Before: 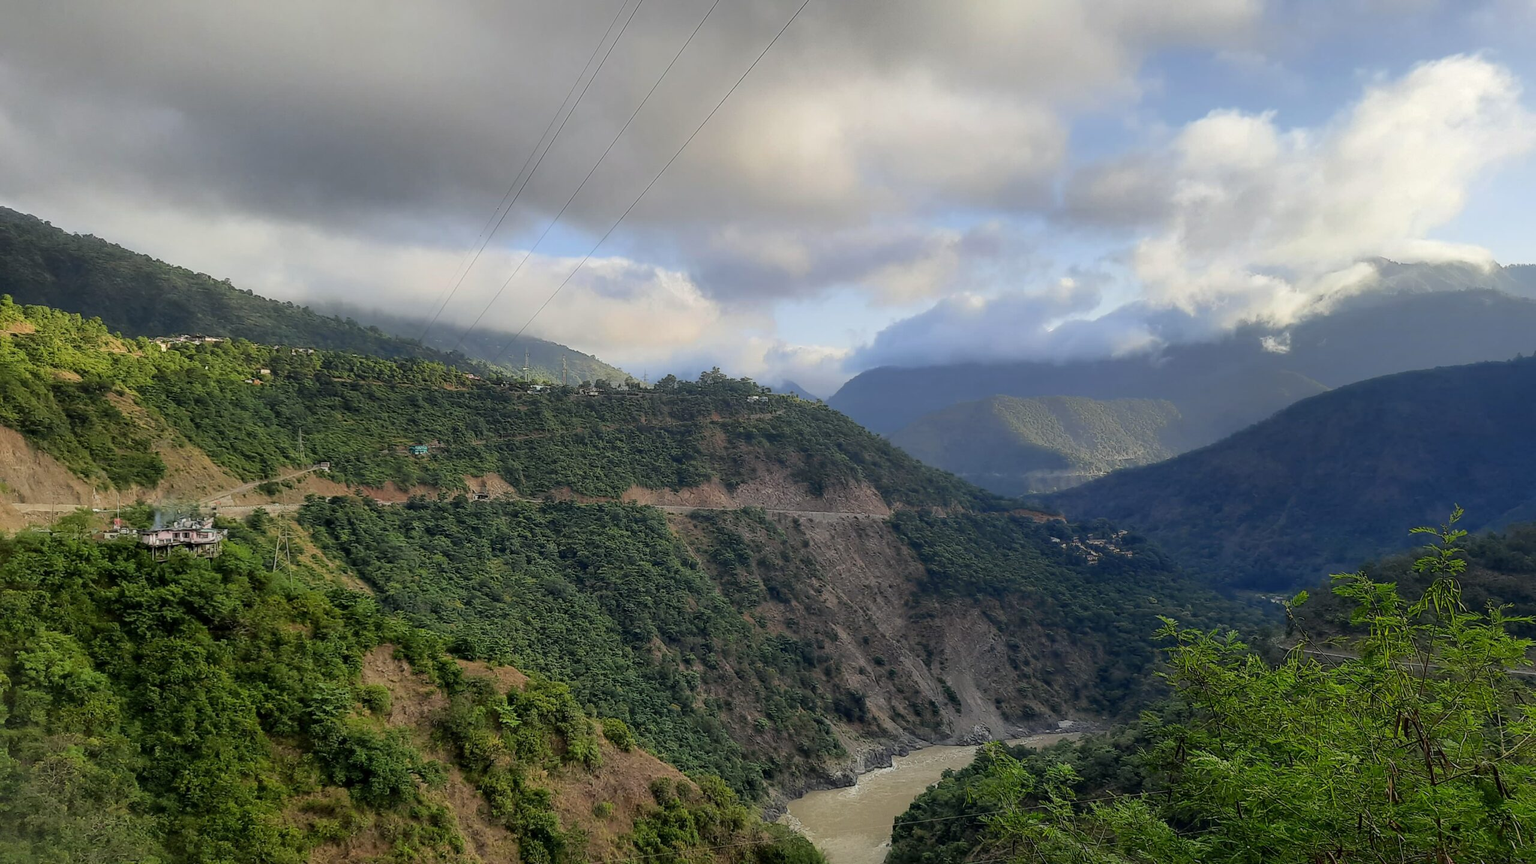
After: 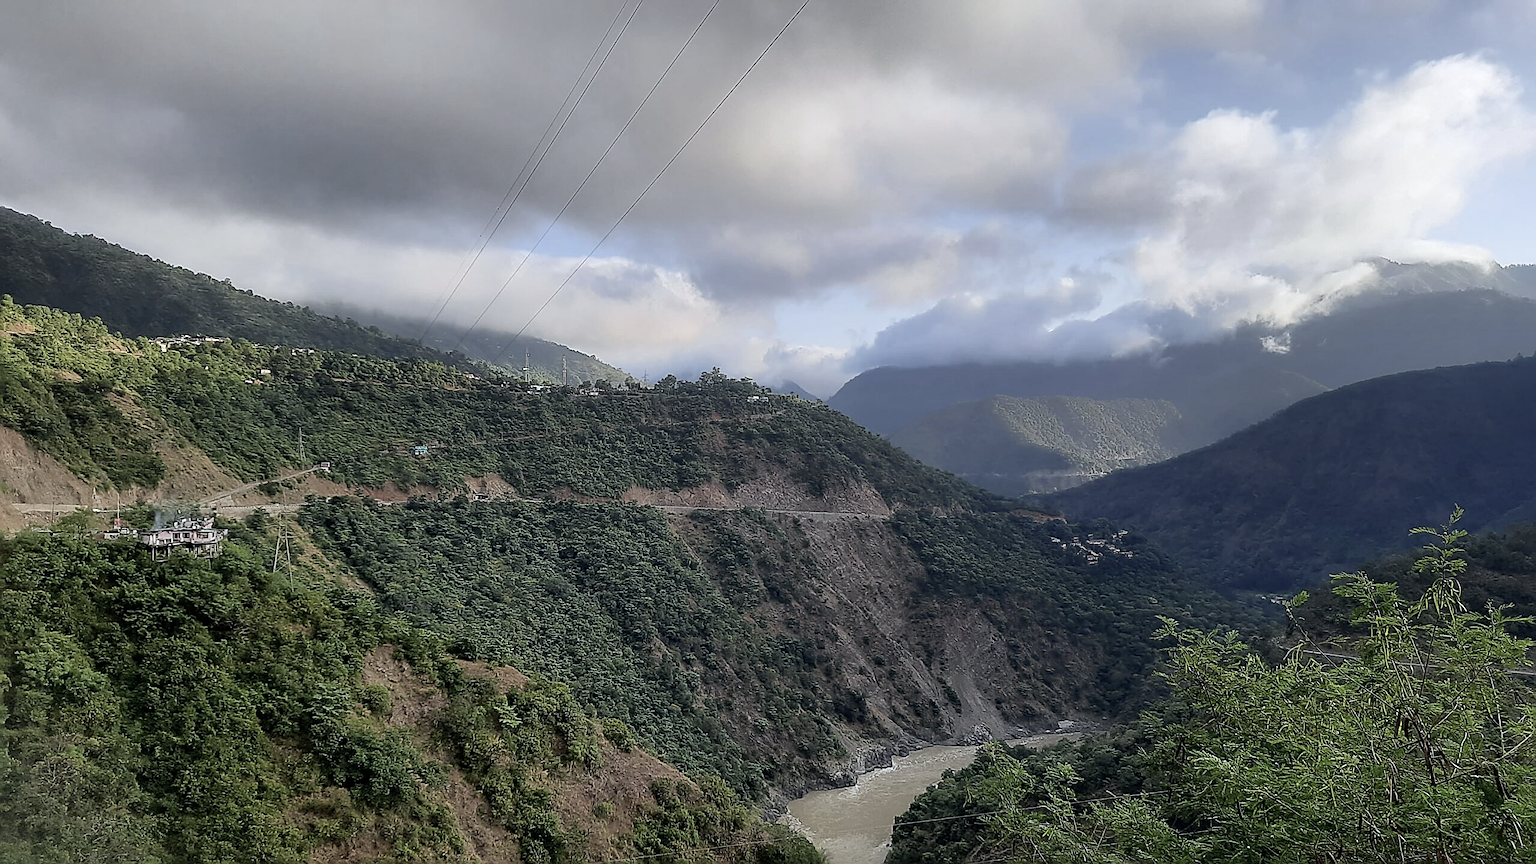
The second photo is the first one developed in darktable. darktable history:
color calibration: illuminant as shot in camera, x 0.358, y 0.373, temperature 4628.91 K
contrast brightness saturation: contrast 0.1, saturation -0.36
sharpen: radius 1.685, amount 1.294
